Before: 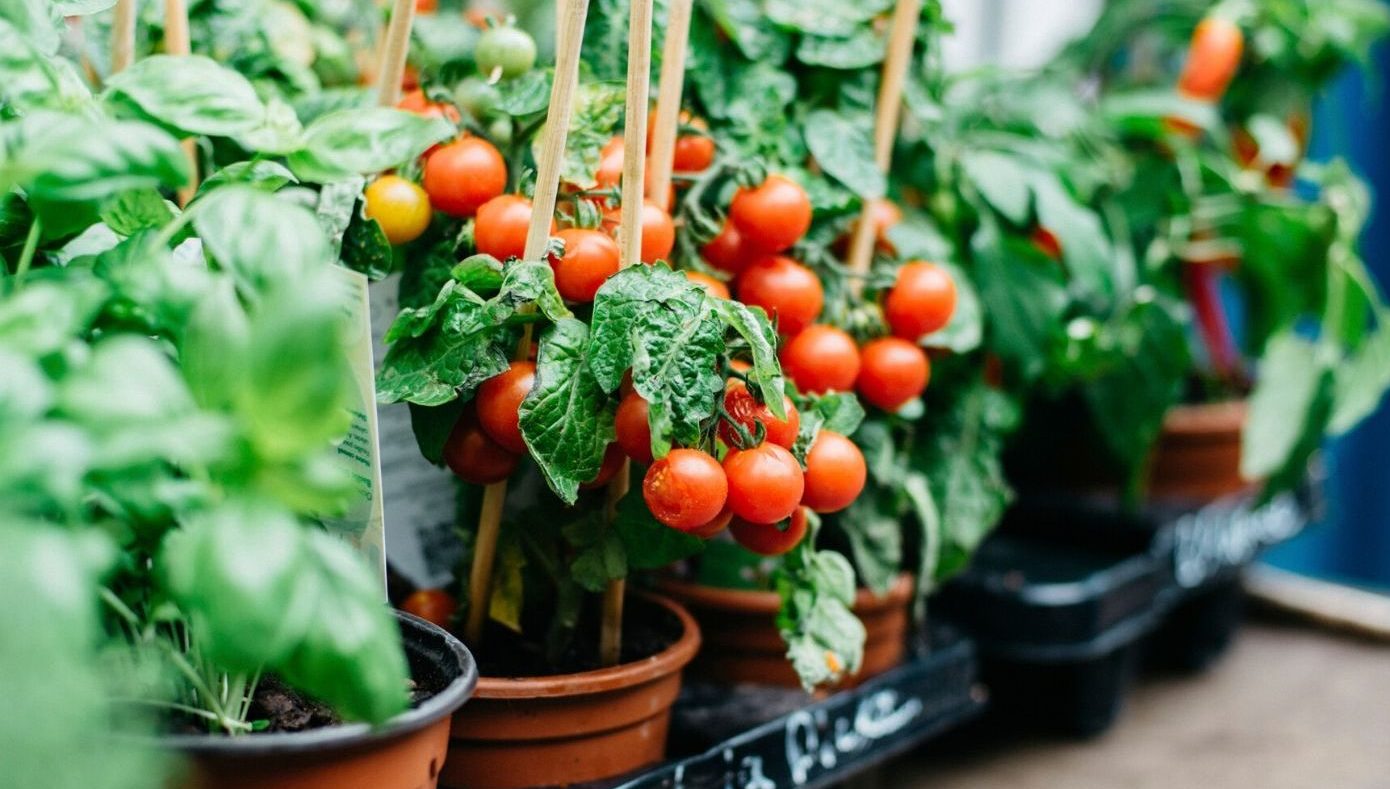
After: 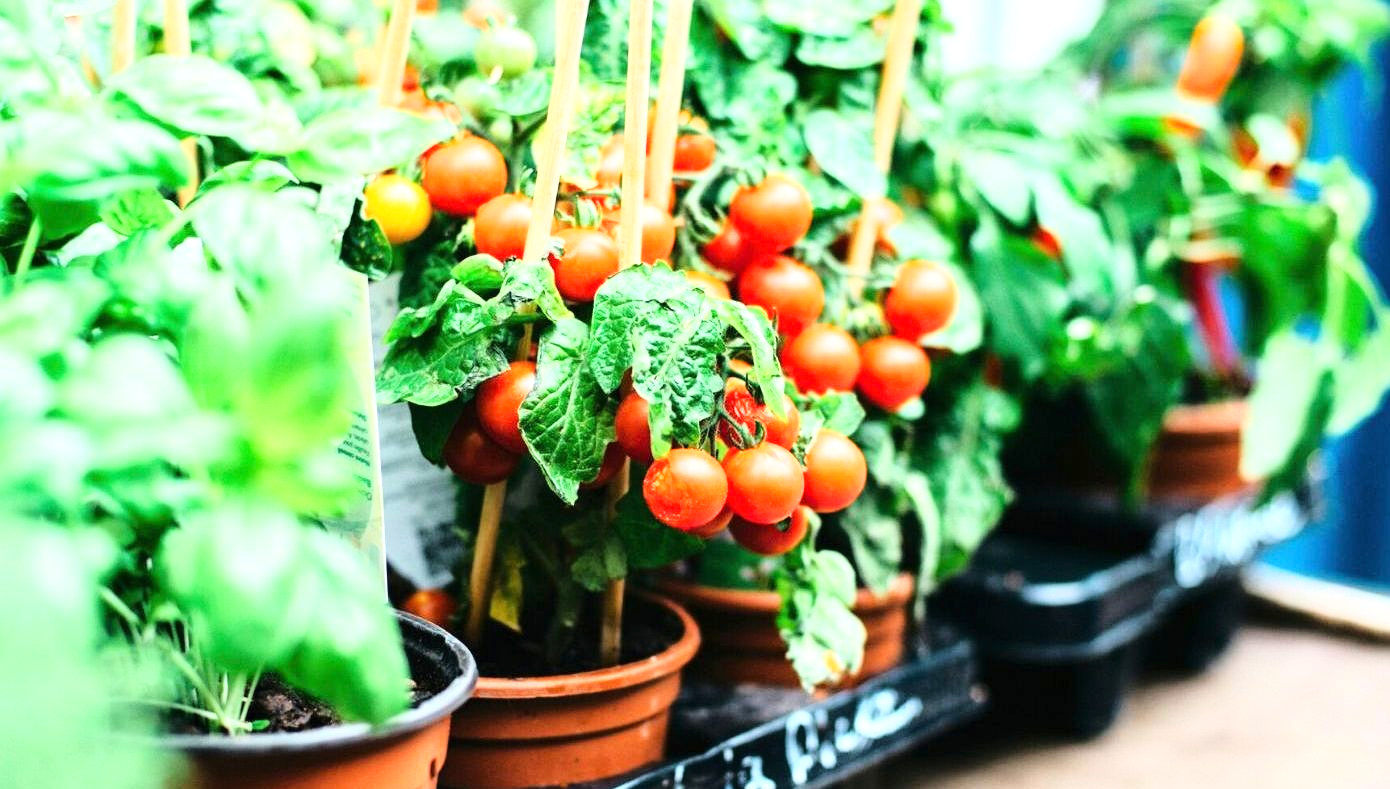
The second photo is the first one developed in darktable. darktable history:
base curve: curves: ch0 [(0, 0) (0.028, 0.03) (0.121, 0.232) (0.46, 0.748) (0.859, 0.968) (1, 1)]
exposure: black level correction 0, exposure 0.701 EV, compensate exposure bias true, compensate highlight preservation false
tone equalizer: mask exposure compensation -0.485 EV
